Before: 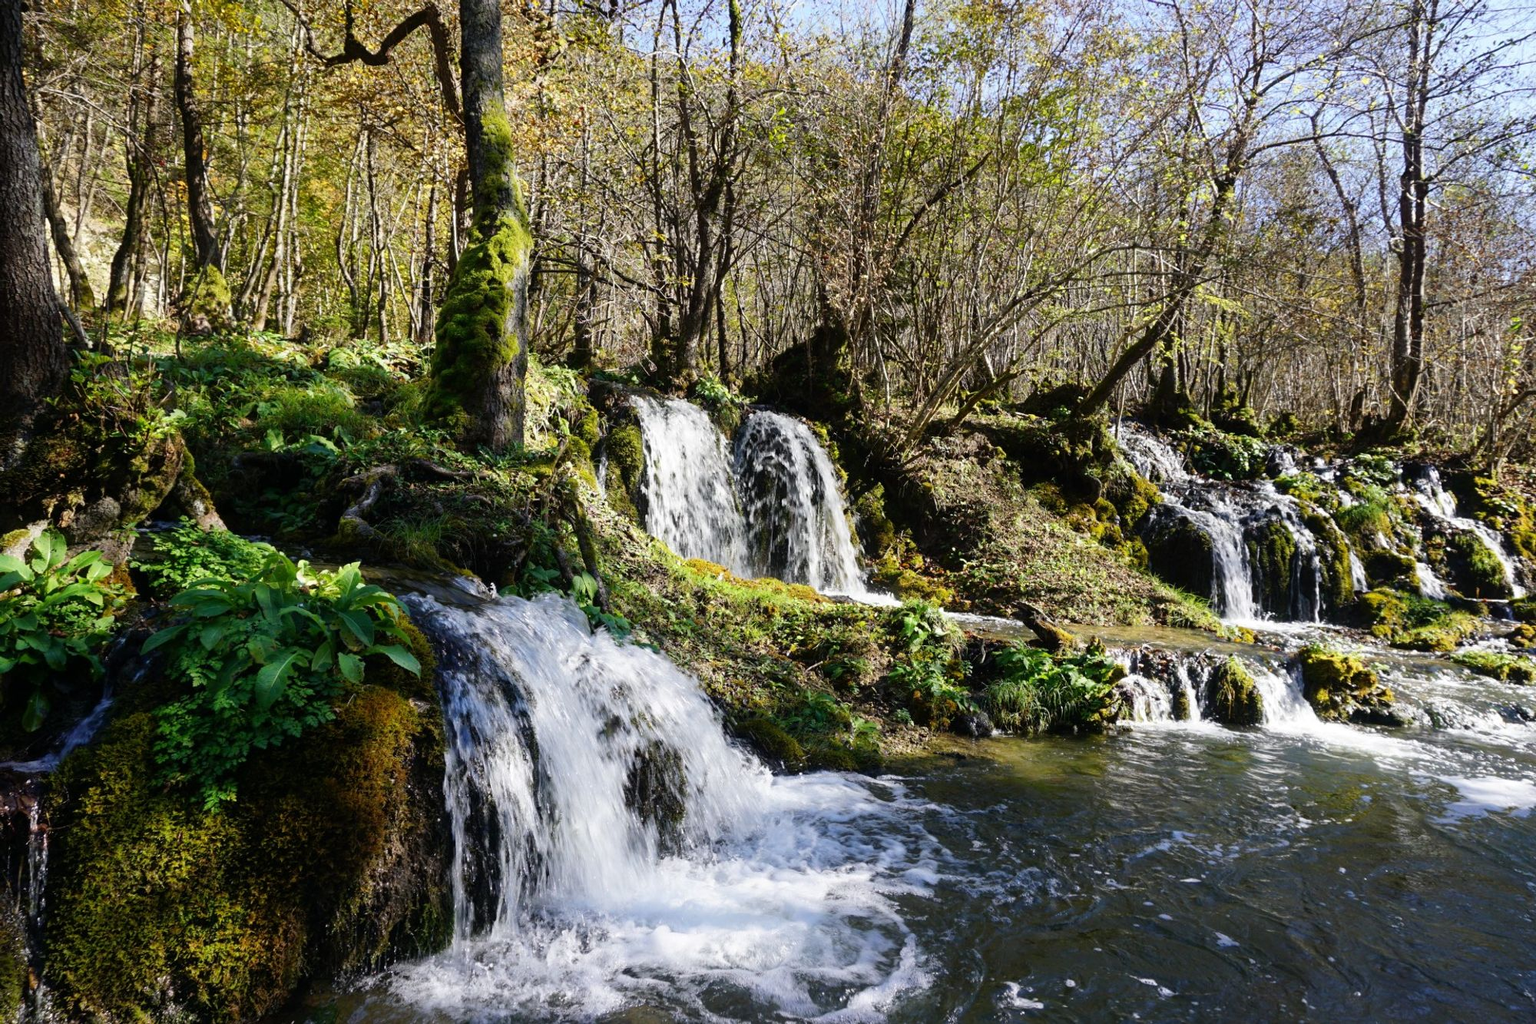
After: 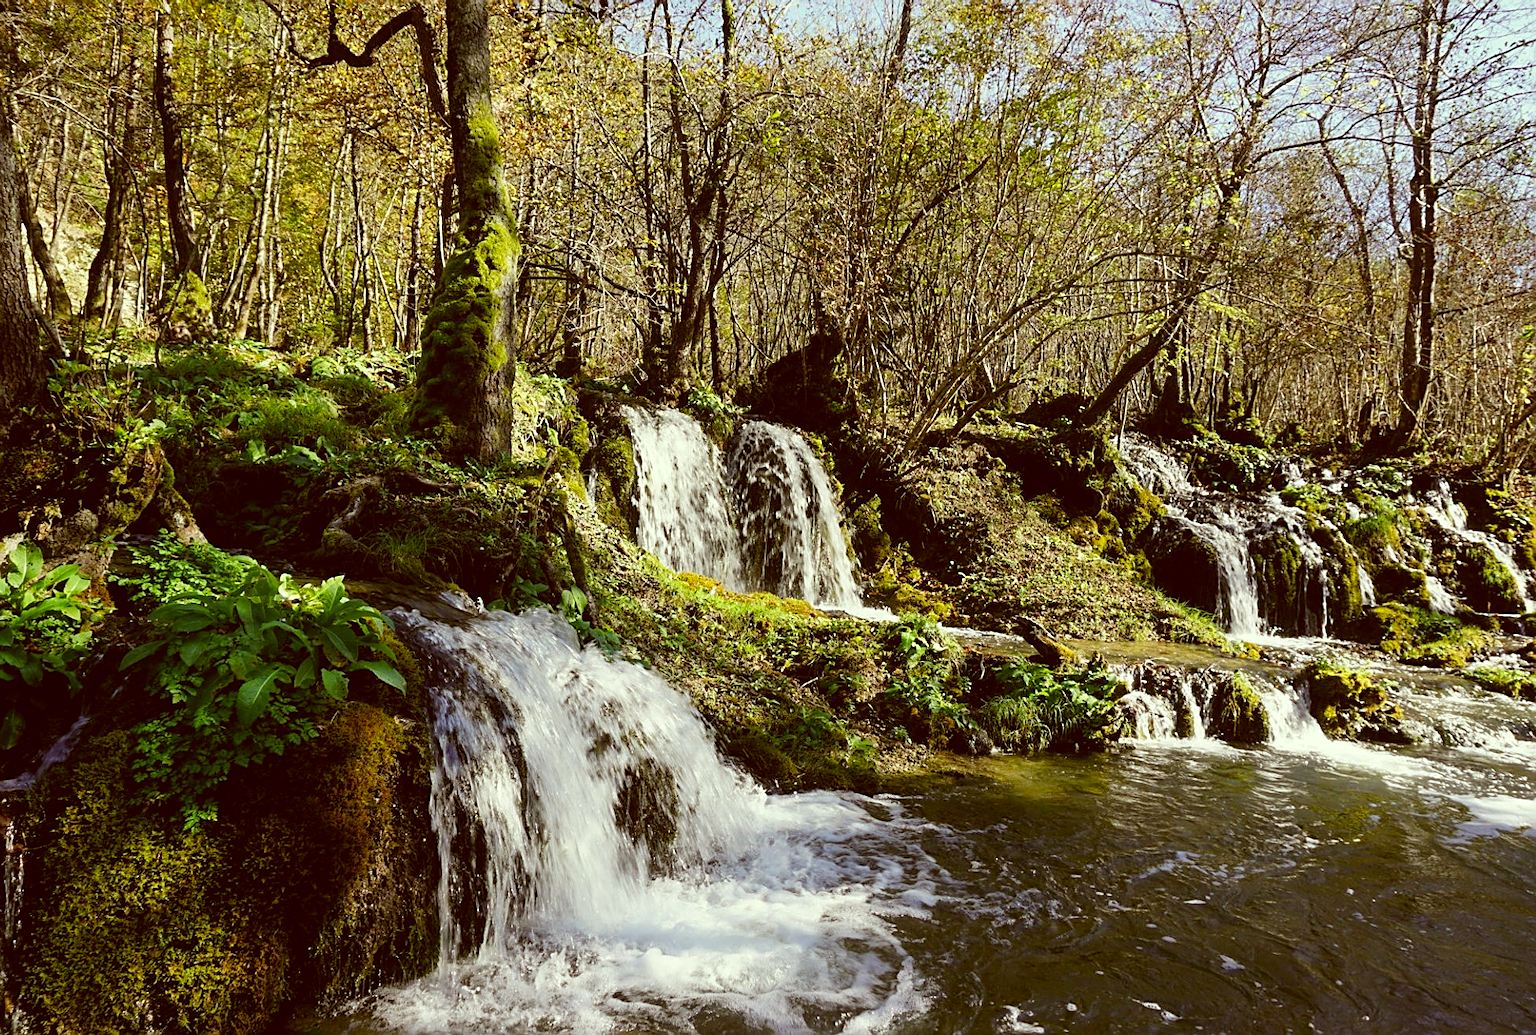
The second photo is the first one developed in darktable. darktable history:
crop and rotate: left 1.636%, right 0.726%, bottom 1.233%
sharpen: on, module defaults
color correction: highlights a* -6.09, highlights b* 9.2, shadows a* 10.52, shadows b* 23.94
